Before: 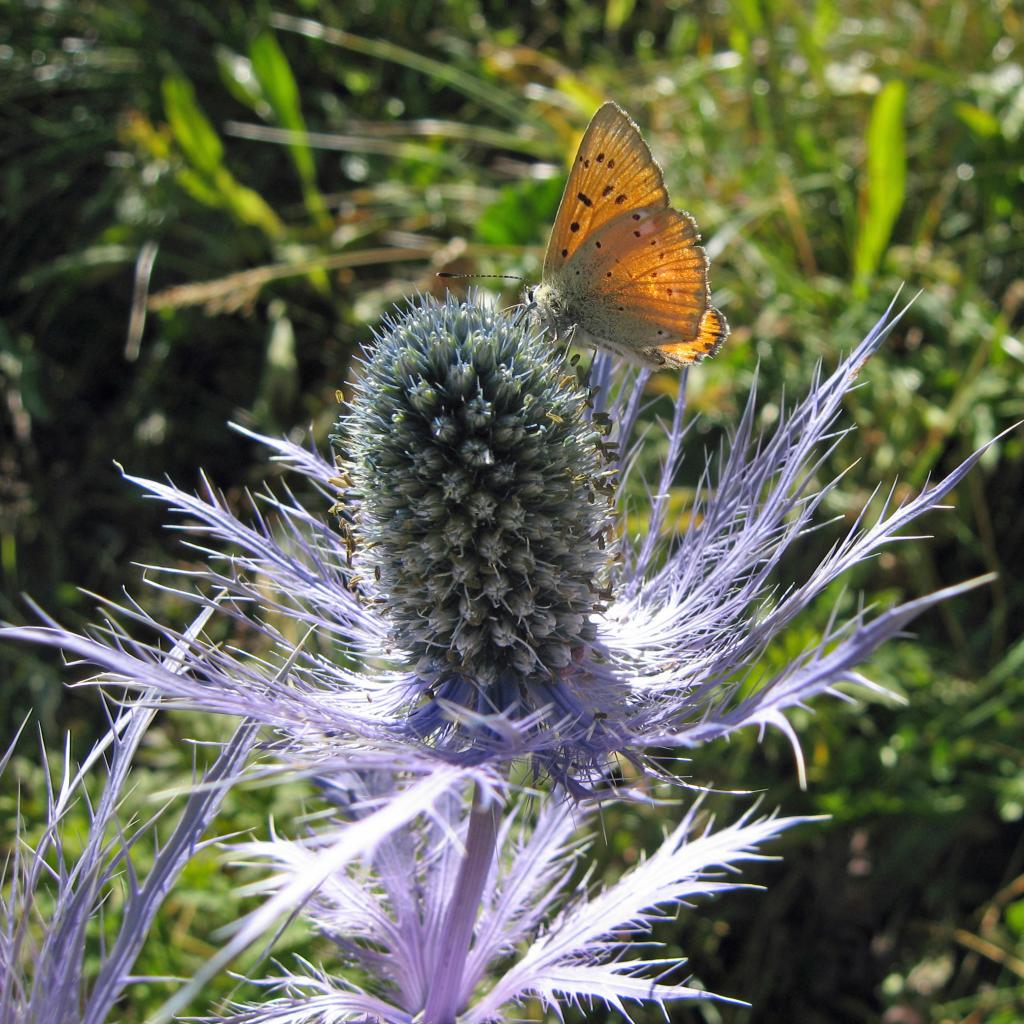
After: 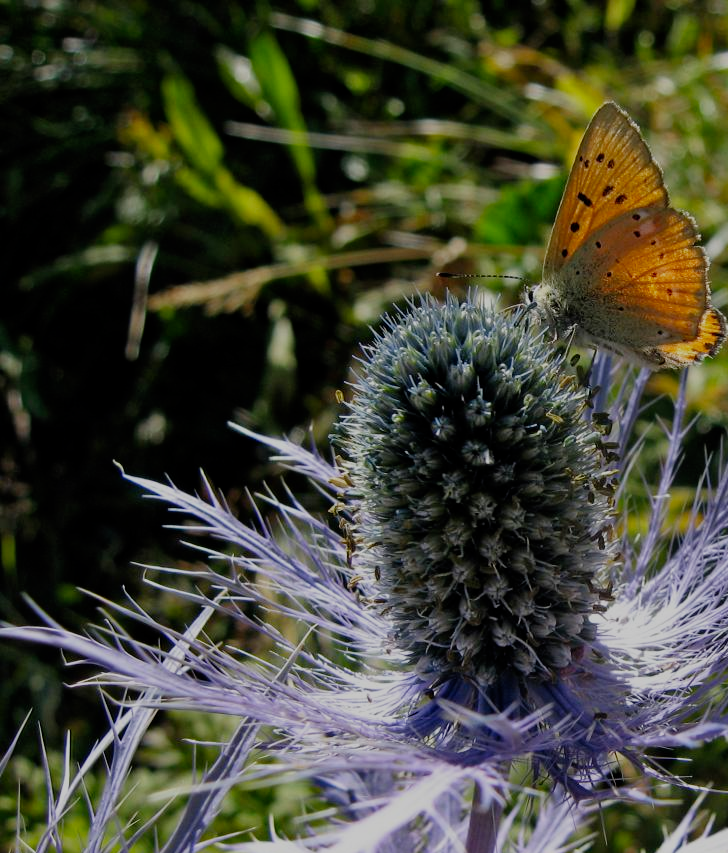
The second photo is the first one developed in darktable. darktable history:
crop: right 28.885%, bottom 16.626%
filmic rgb: middle gray luminance 29%, black relative exposure -10.3 EV, white relative exposure 5.5 EV, threshold 6 EV, target black luminance 0%, hardness 3.95, latitude 2.04%, contrast 1.132, highlights saturation mix 5%, shadows ↔ highlights balance 15.11%, add noise in highlights 0, preserve chrominance no, color science v3 (2019), use custom middle-gray values true, iterations of high-quality reconstruction 0, contrast in highlights soft, enable highlight reconstruction true
shadows and highlights: radius 334.93, shadows 63.48, highlights 6.06, compress 87.7%, highlights color adjustment 39.73%, soften with gaussian
